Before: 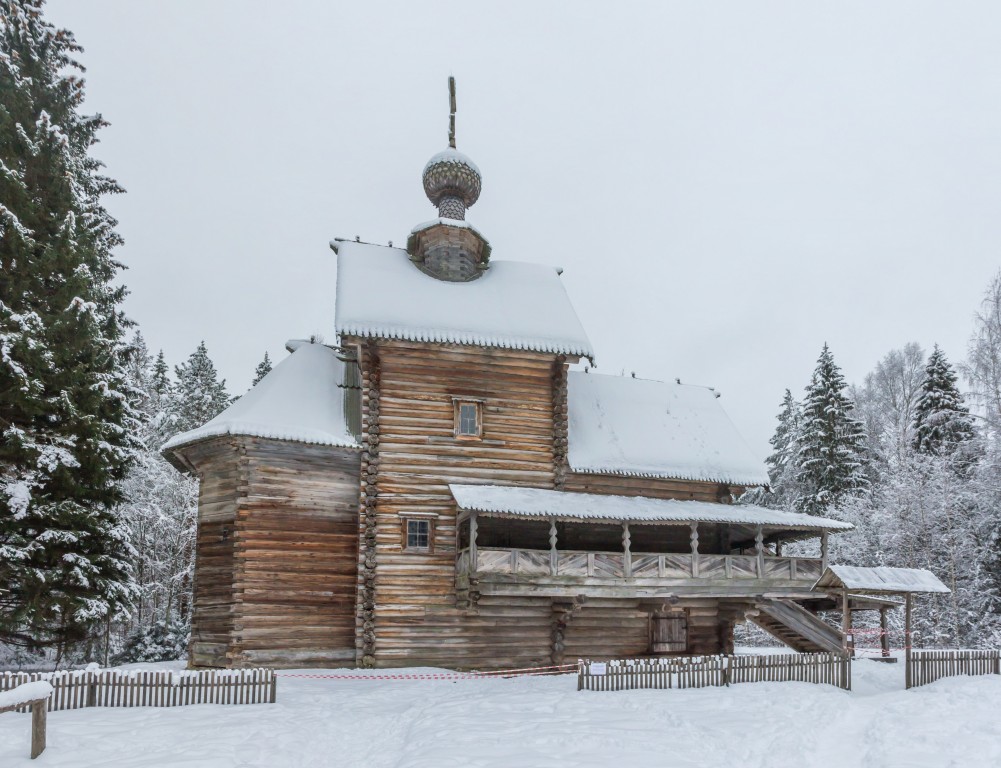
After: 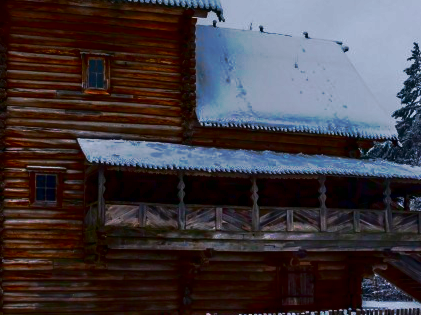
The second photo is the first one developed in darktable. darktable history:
crop: left 37.221%, top 45.169%, right 20.63%, bottom 13.777%
tone curve: curves: ch0 [(0, 0) (0.003, 0.003) (0.011, 0.011) (0.025, 0.024) (0.044, 0.044) (0.069, 0.068) (0.1, 0.098) (0.136, 0.133) (0.177, 0.174) (0.224, 0.22) (0.277, 0.272) (0.335, 0.329) (0.399, 0.392) (0.468, 0.46) (0.543, 0.607) (0.623, 0.676) (0.709, 0.75) (0.801, 0.828) (0.898, 0.912) (1, 1)], preserve colors none
contrast brightness saturation: brightness -1, saturation 1
white balance: red 1.009, blue 1.027
